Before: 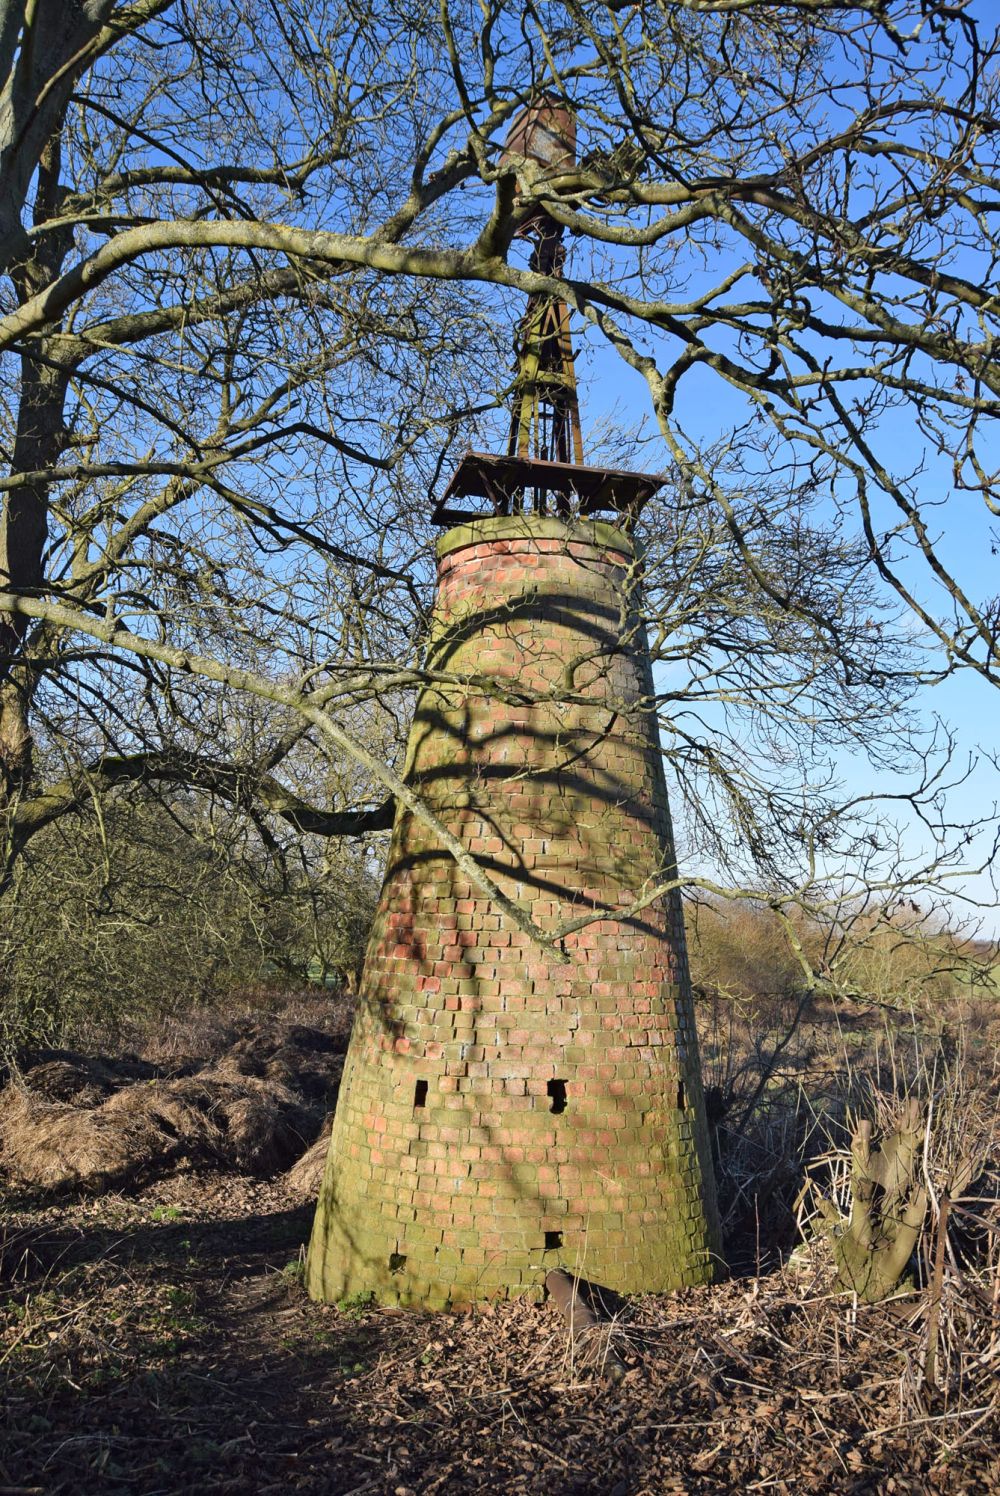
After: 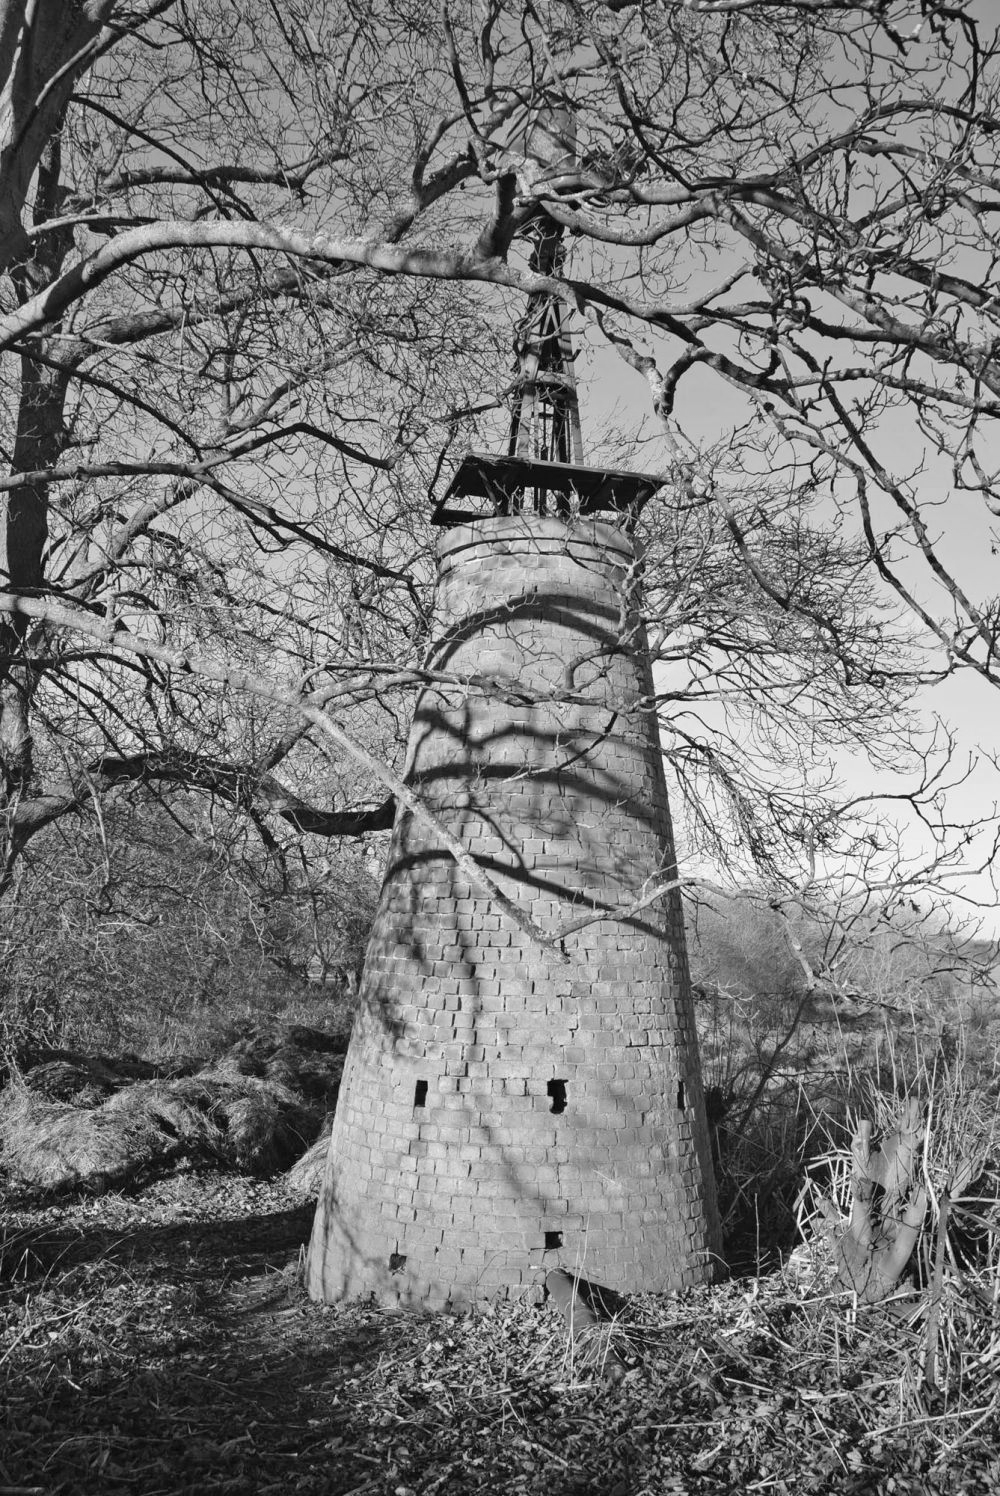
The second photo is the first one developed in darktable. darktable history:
monochrome: a -3.63, b -0.465
contrast brightness saturation: brightness 0.09, saturation 0.19
white balance: emerald 1
